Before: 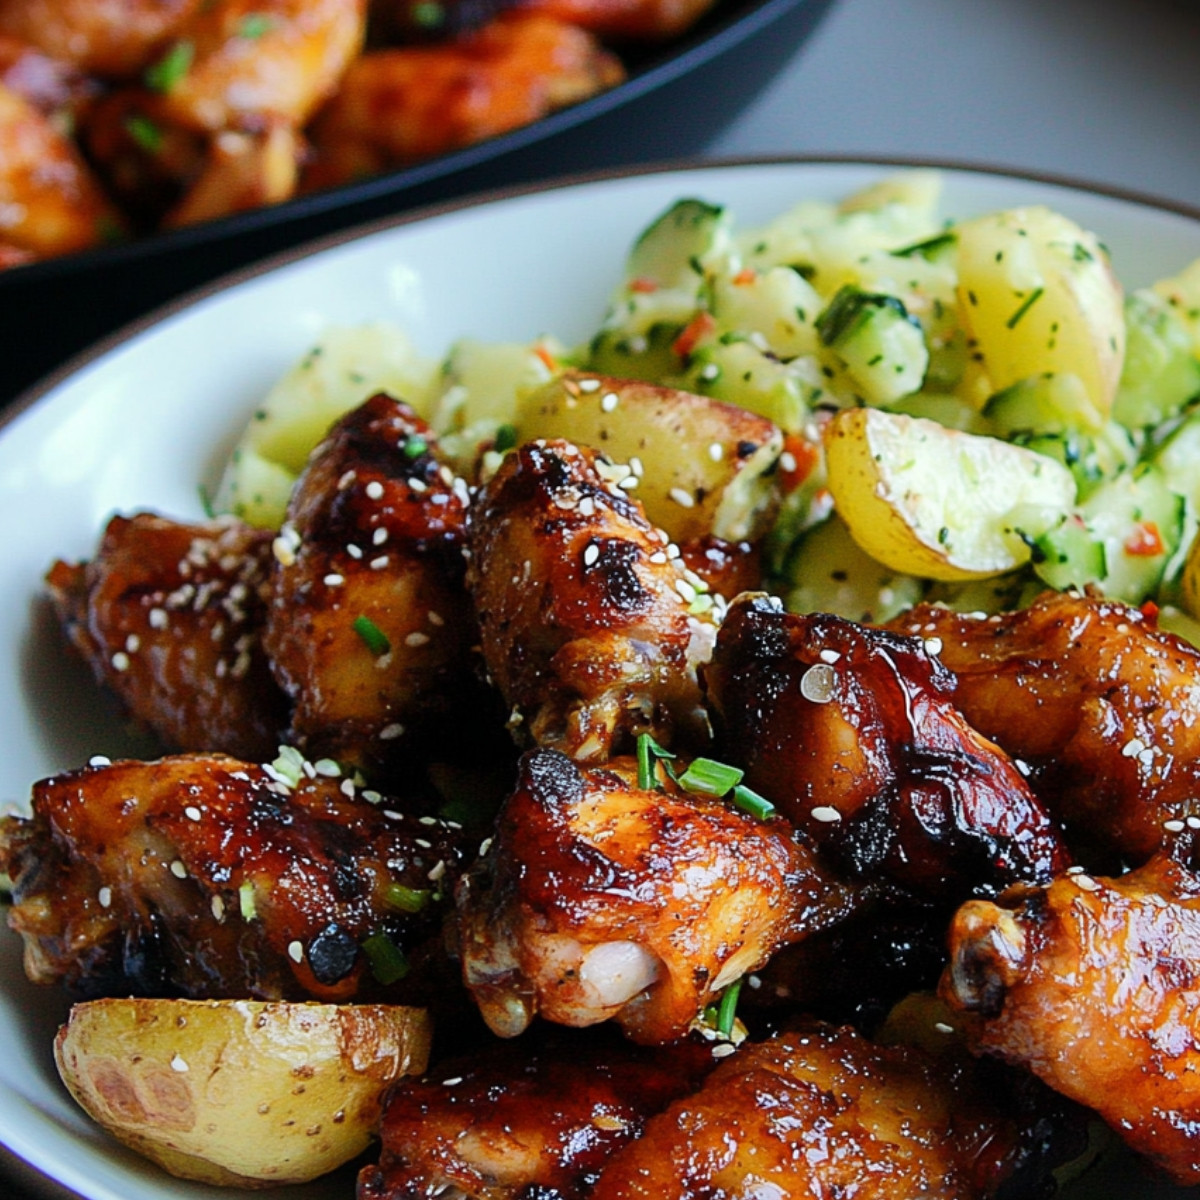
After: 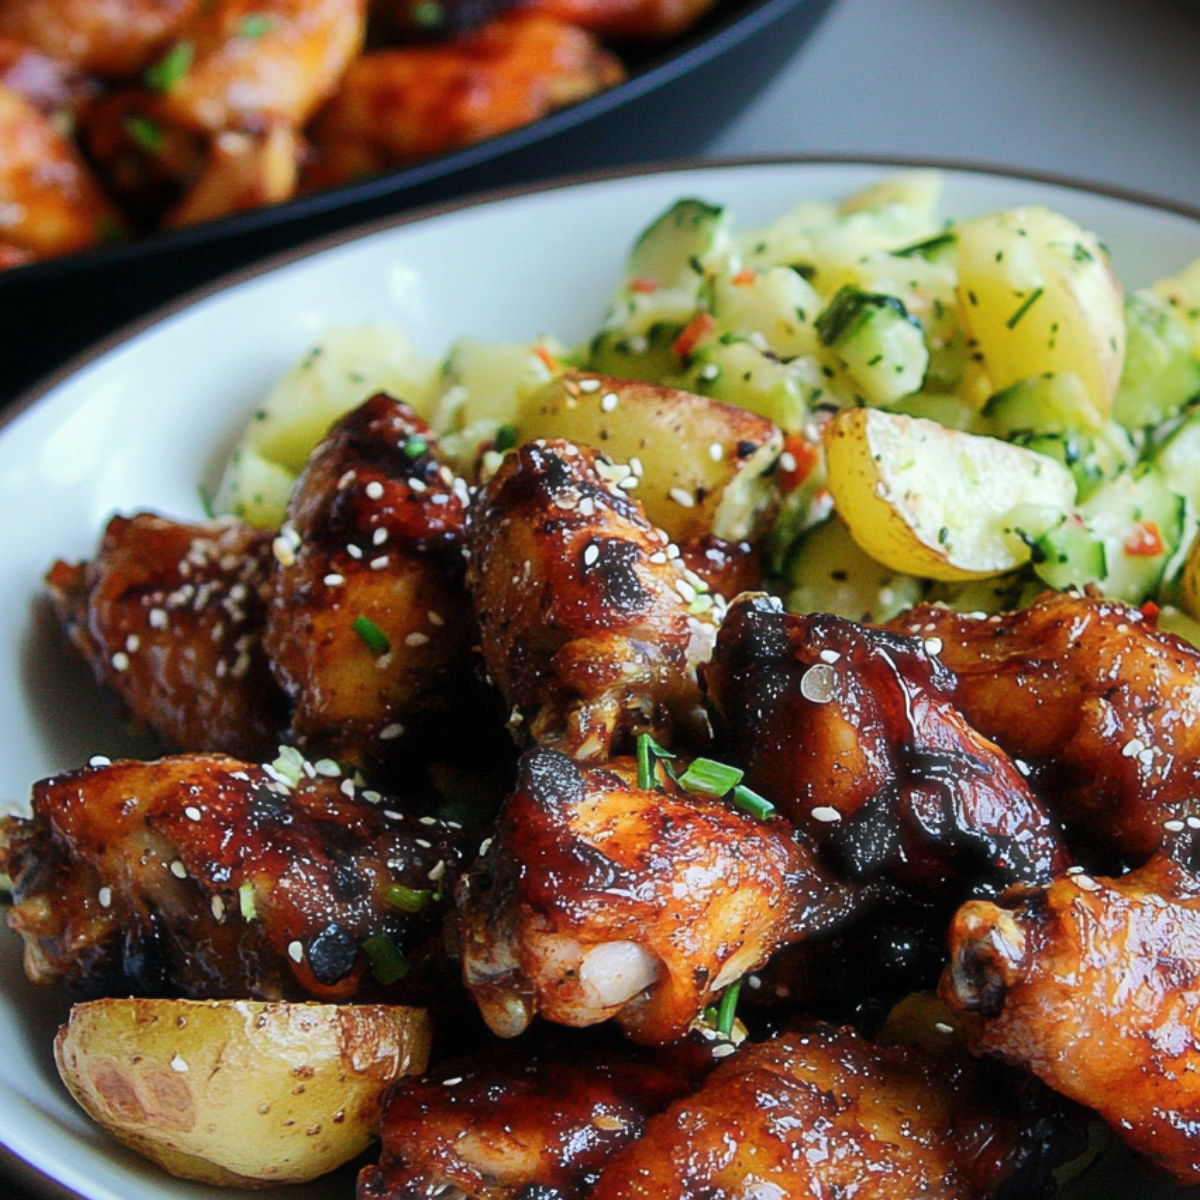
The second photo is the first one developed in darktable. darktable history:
haze removal: strength -0.101, compatibility mode true, adaptive false
